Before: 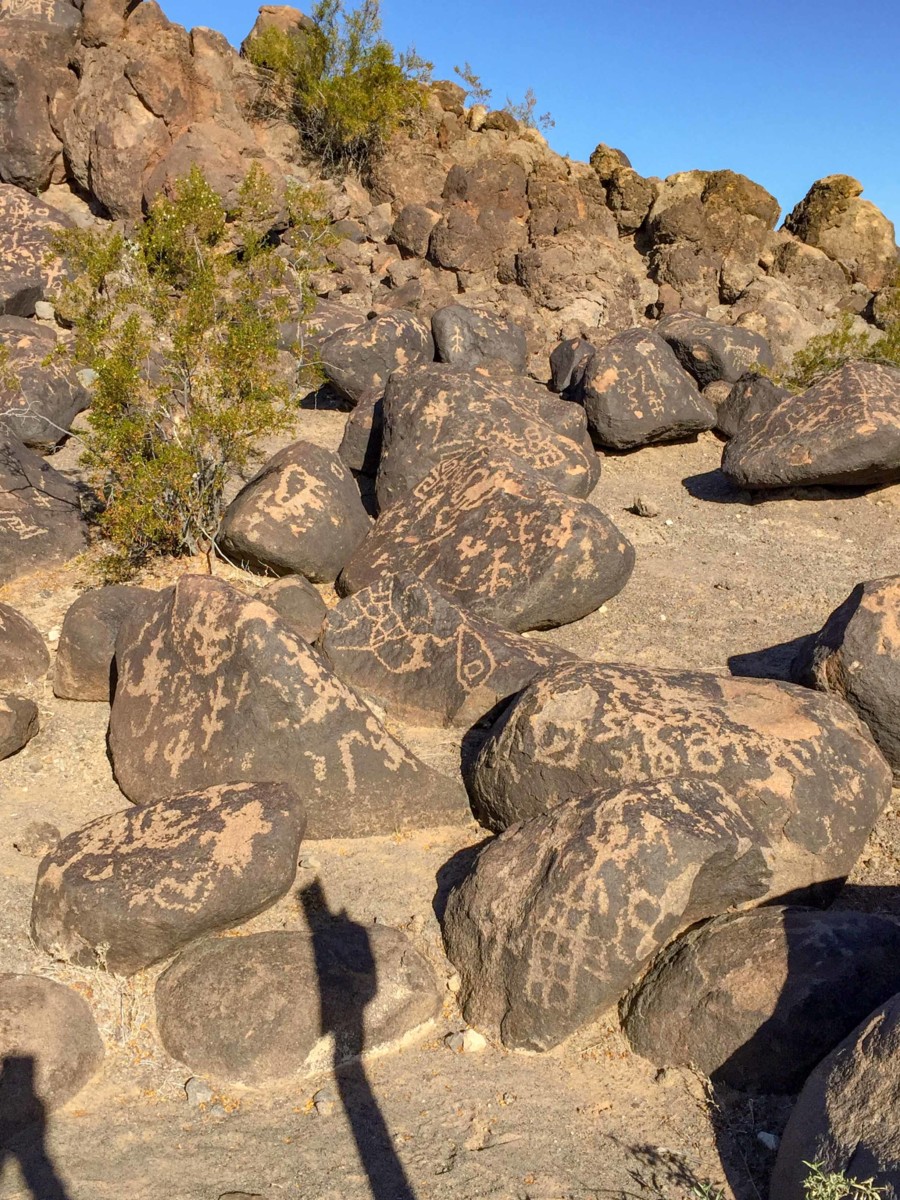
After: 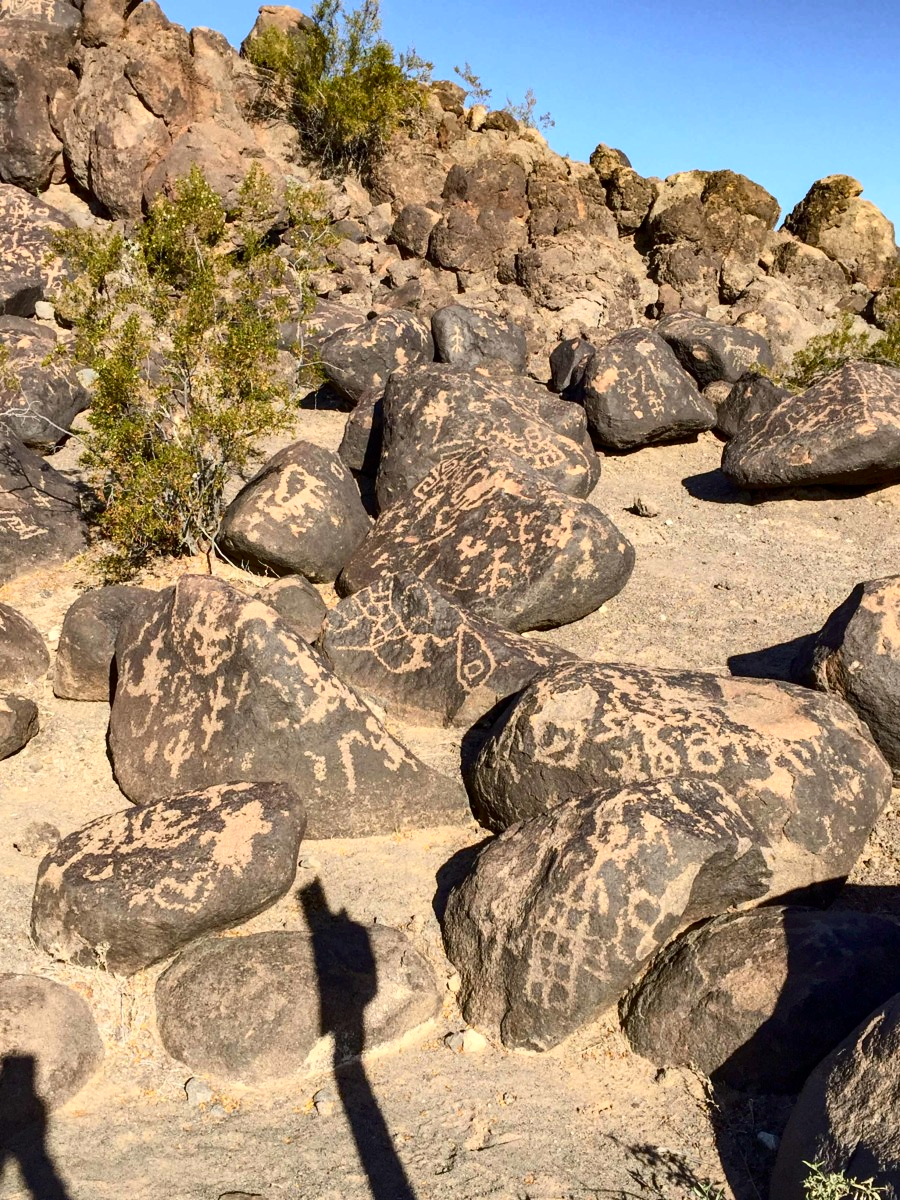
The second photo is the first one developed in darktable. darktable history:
contrast brightness saturation: contrast 0.295
